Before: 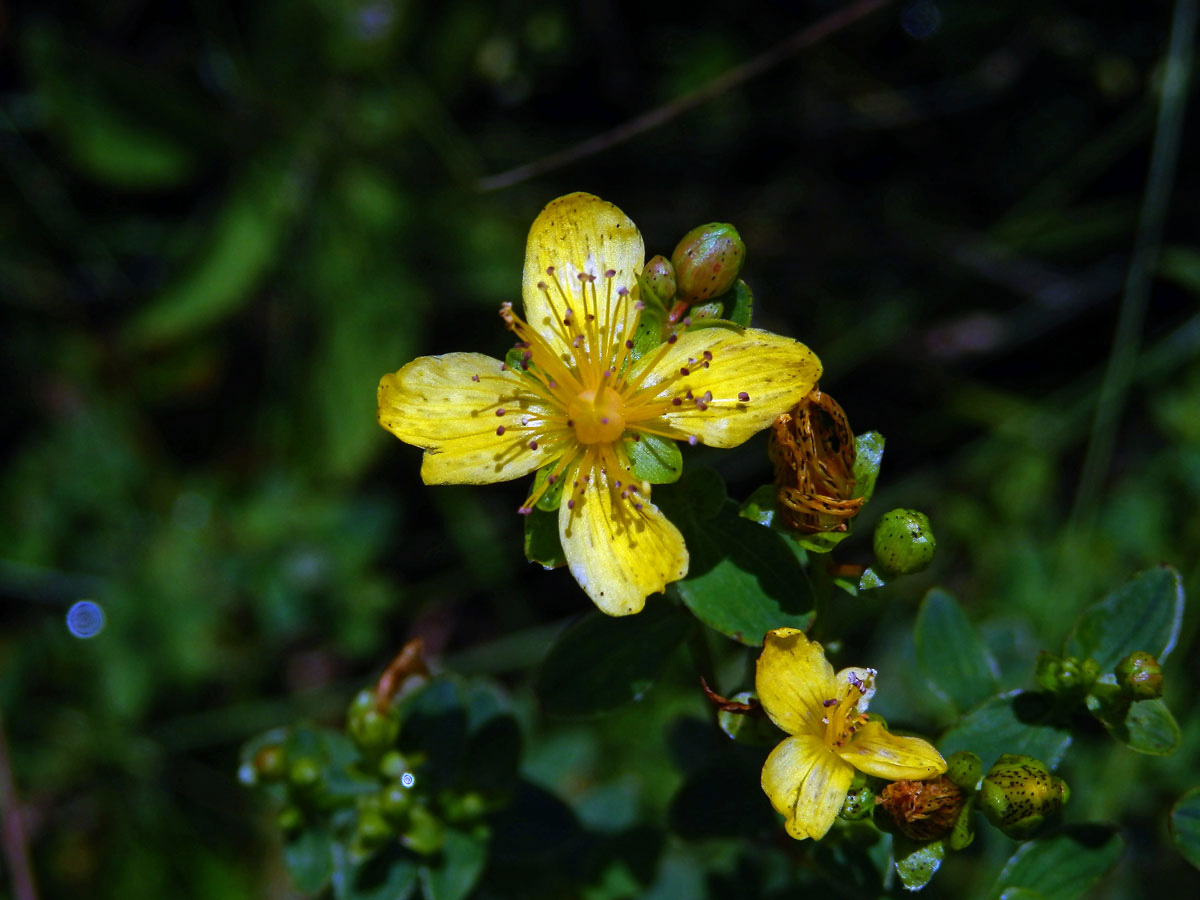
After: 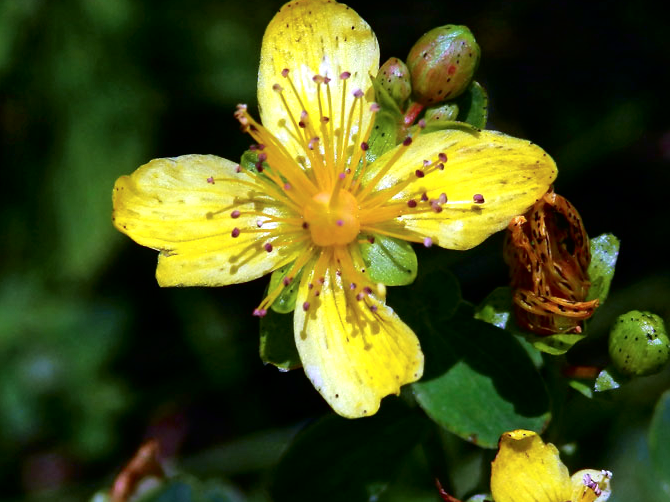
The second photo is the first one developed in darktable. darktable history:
tone curve: curves: ch0 [(0.003, 0) (0.066, 0.023) (0.149, 0.094) (0.264, 0.238) (0.395, 0.401) (0.517, 0.553) (0.716, 0.743) (0.813, 0.846) (1, 1)]; ch1 [(0, 0) (0.164, 0.115) (0.337, 0.332) (0.39, 0.398) (0.464, 0.461) (0.501, 0.5) (0.521, 0.529) (0.571, 0.588) (0.652, 0.681) (0.733, 0.749) (0.811, 0.796) (1, 1)]; ch2 [(0, 0) (0.337, 0.382) (0.464, 0.476) (0.501, 0.502) (0.527, 0.54) (0.556, 0.567) (0.6, 0.59) (0.687, 0.675) (1, 1)], color space Lab, independent channels, preserve colors none
crop and rotate: left 22.13%, top 22.054%, right 22.026%, bottom 22.102%
contrast equalizer: octaves 7, y [[0.6 ×6], [0.55 ×6], [0 ×6], [0 ×6], [0 ×6]], mix -0.2
exposure: black level correction 0.001, exposure 0.5 EV, compensate exposure bias true, compensate highlight preservation false
